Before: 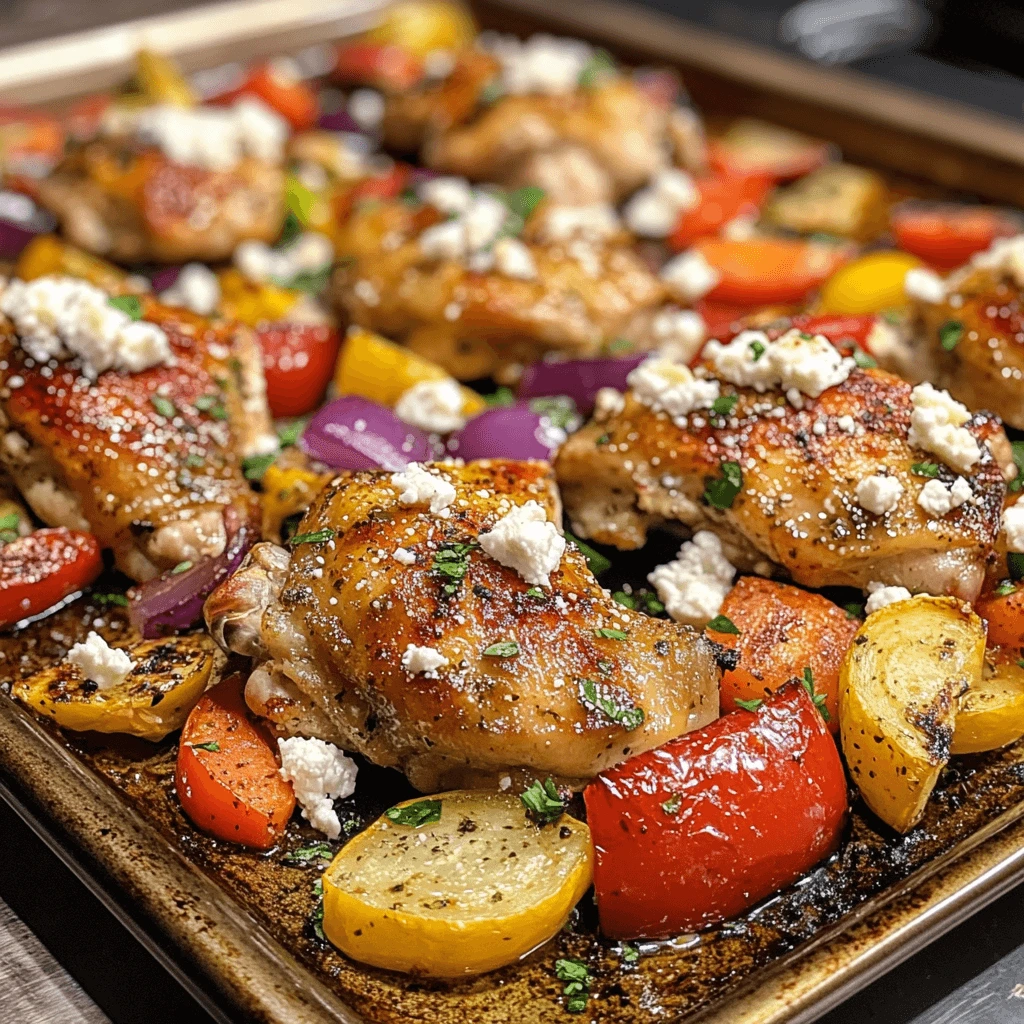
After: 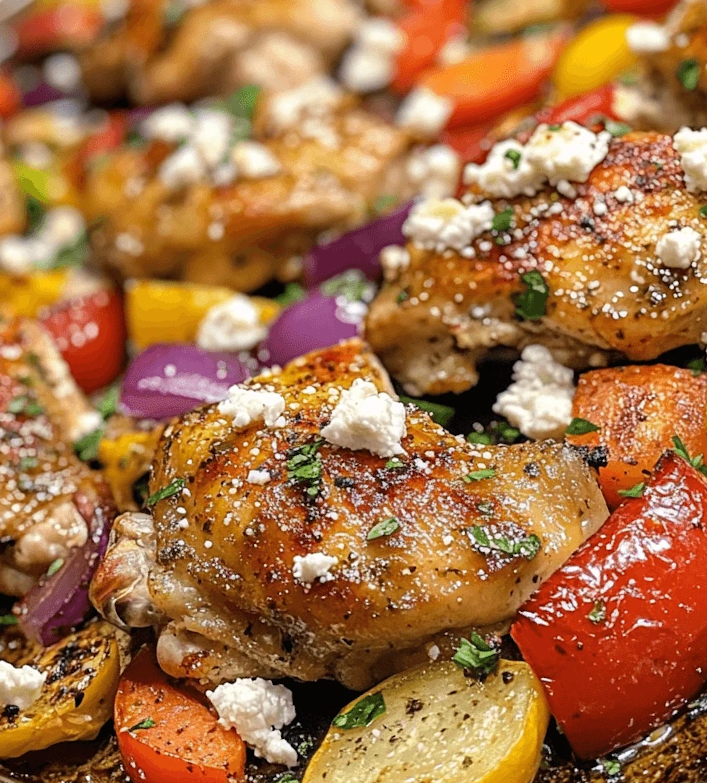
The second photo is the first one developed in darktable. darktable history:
crop and rotate: angle 21.02°, left 6.755%, right 4.005%, bottom 1.076%
